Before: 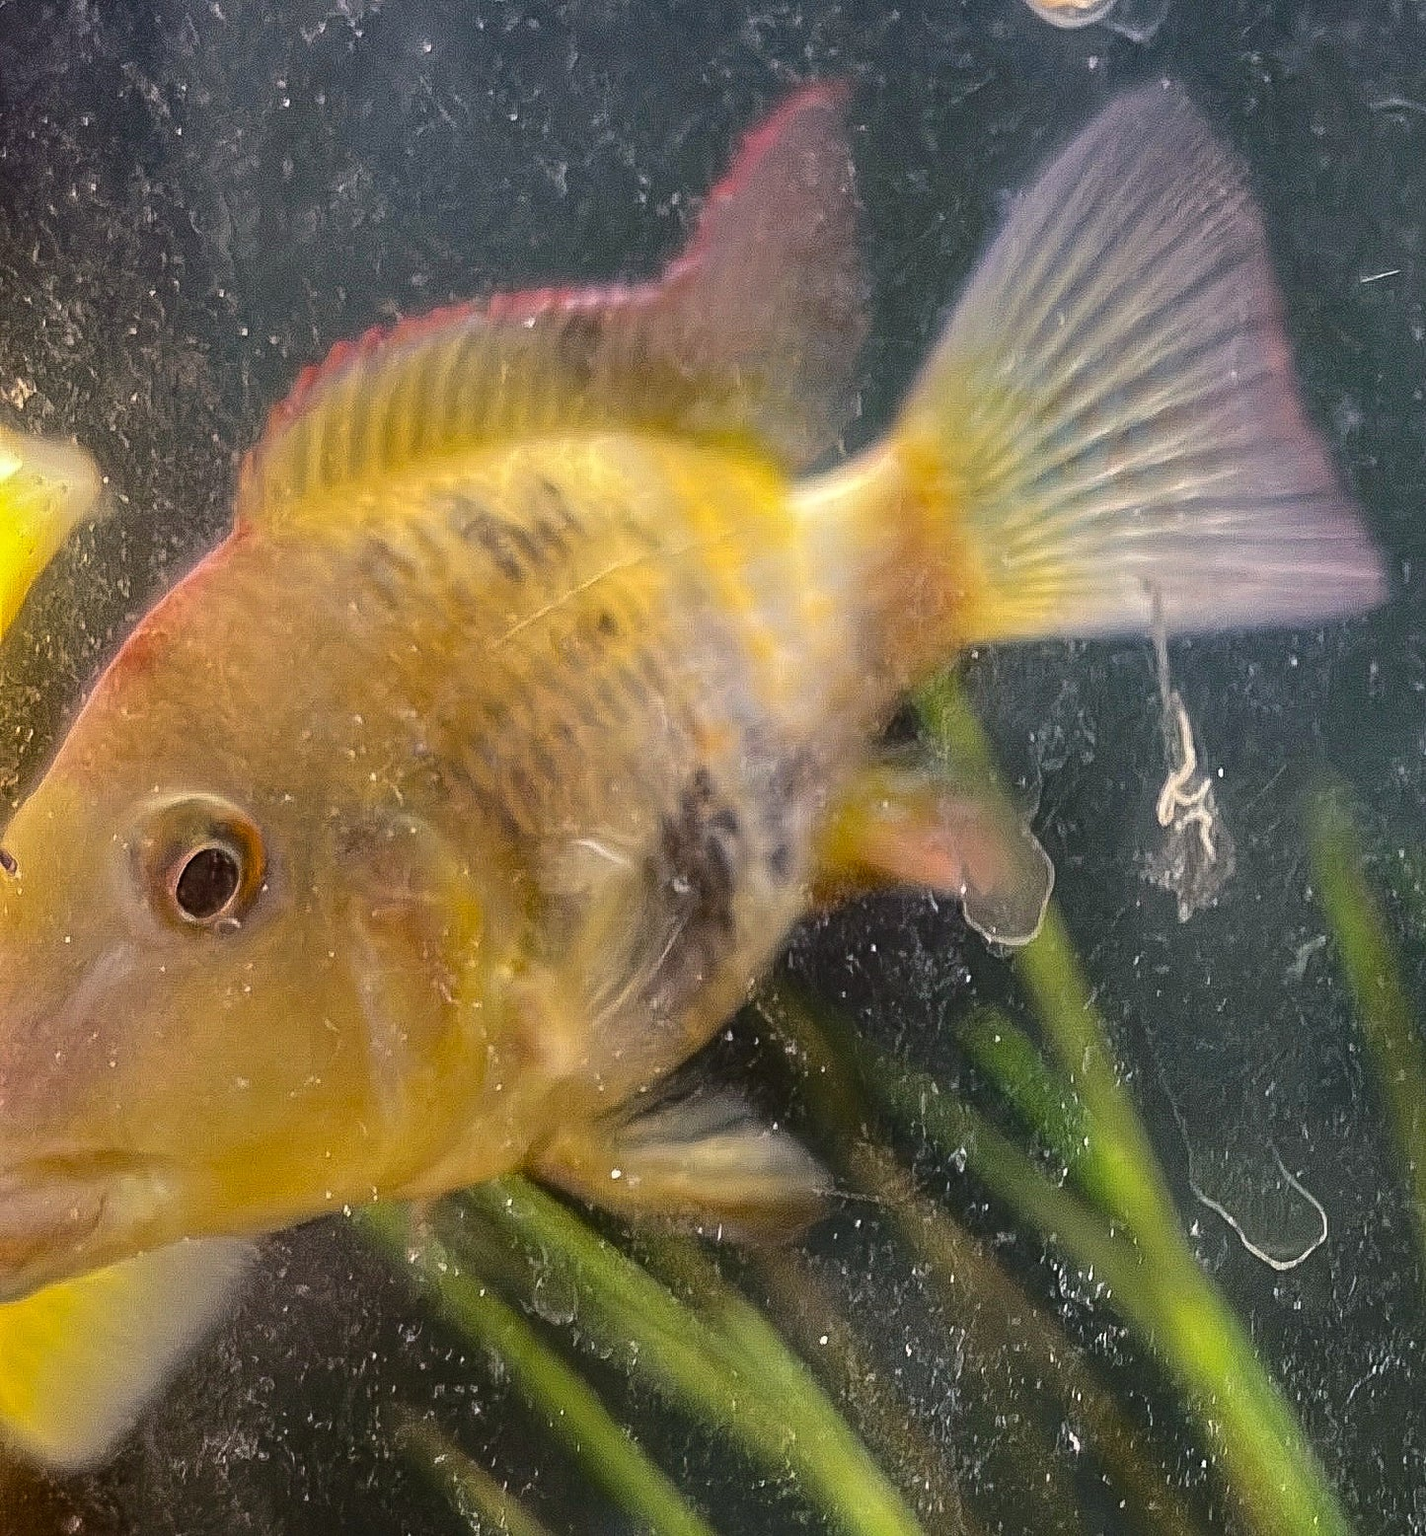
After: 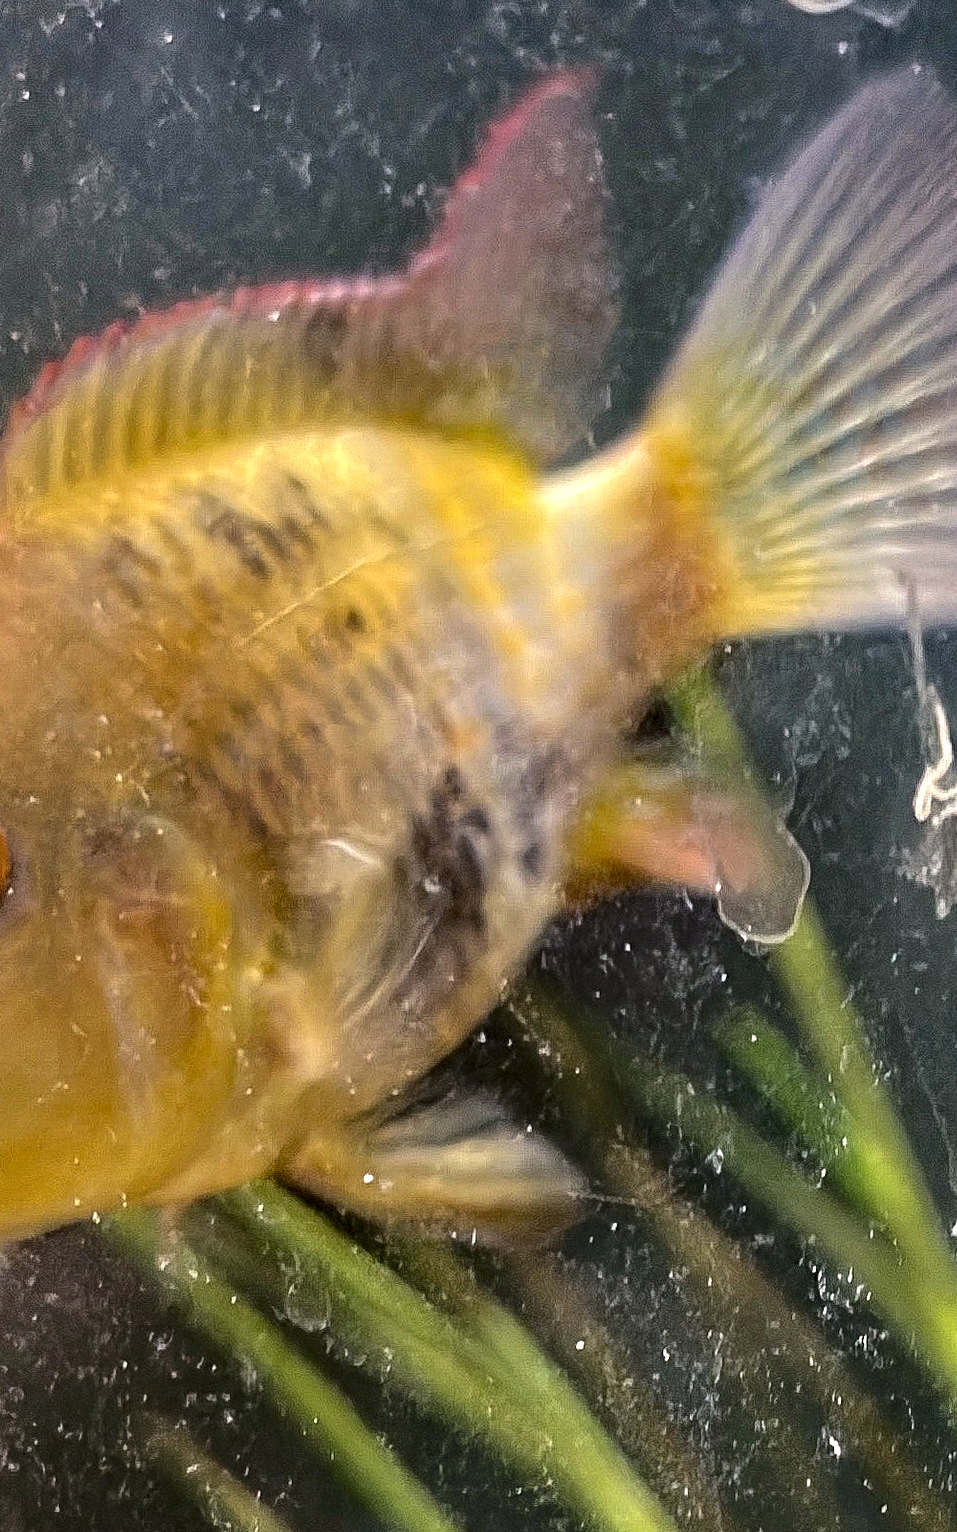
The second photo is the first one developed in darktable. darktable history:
crop and rotate: left 17.732%, right 15.423%
rotate and perspective: rotation -0.45°, automatic cropping original format, crop left 0.008, crop right 0.992, crop top 0.012, crop bottom 0.988
tone equalizer: on, module defaults
contrast equalizer: y [[0.513, 0.565, 0.608, 0.562, 0.512, 0.5], [0.5 ×6], [0.5, 0.5, 0.5, 0.528, 0.598, 0.658], [0 ×6], [0 ×6]]
